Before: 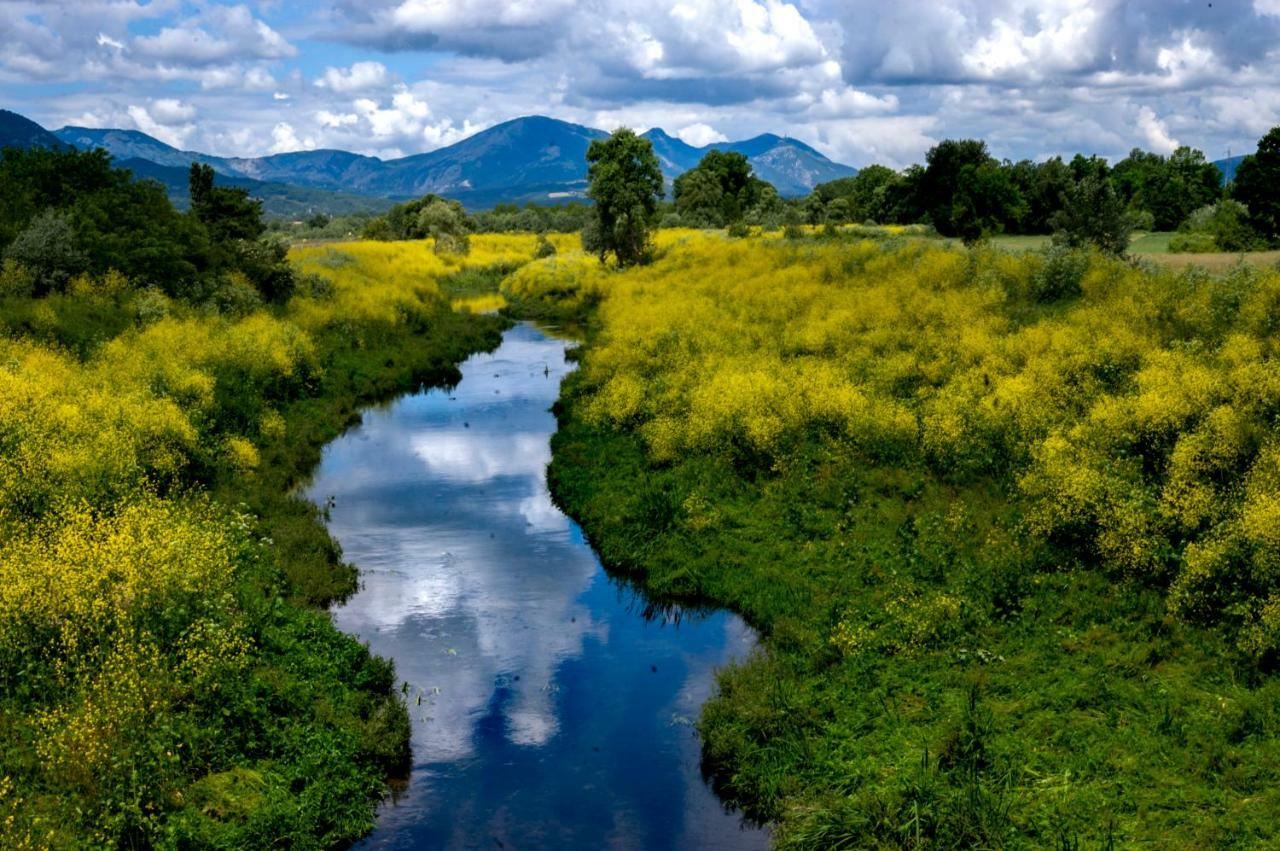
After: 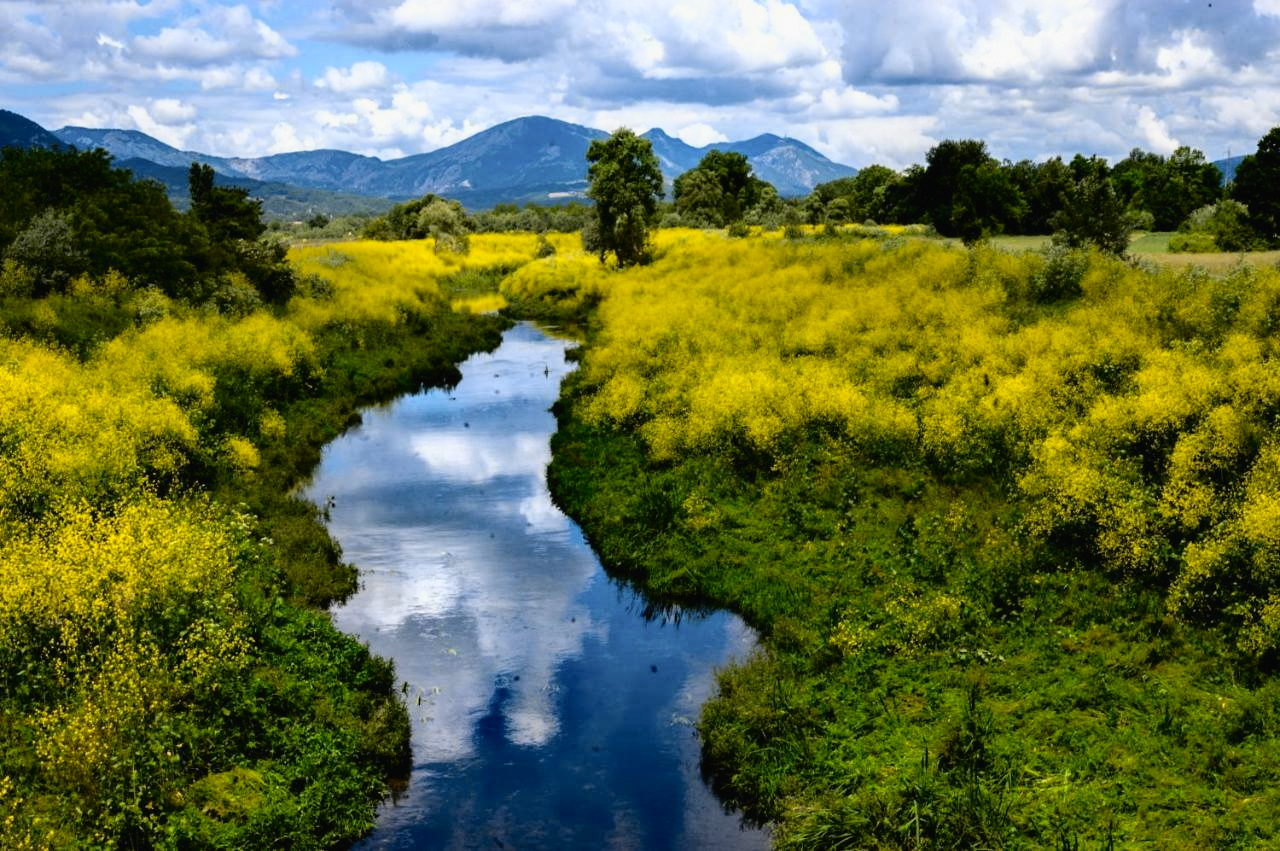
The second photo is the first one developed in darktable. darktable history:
tone curve: curves: ch0 [(0, 0.013) (0.129, 0.1) (0.327, 0.382) (0.489, 0.573) (0.66, 0.748) (0.858, 0.926) (1, 0.977)]; ch1 [(0, 0) (0.353, 0.344) (0.45, 0.46) (0.498, 0.498) (0.521, 0.512) (0.563, 0.559) (0.592, 0.578) (0.647, 0.657) (1, 1)]; ch2 [(0, 0) (0.333, 0.346) (0.375, 0.375) (0.424, 0.43) (0.476, 0.492) (0.502, 0.502) (0.524, 0.531) (0.579, 0.61) (0.612, 0.644) (0.66, 0.715) (1, 1)], color space Lab, independent channels, preserve colors none
